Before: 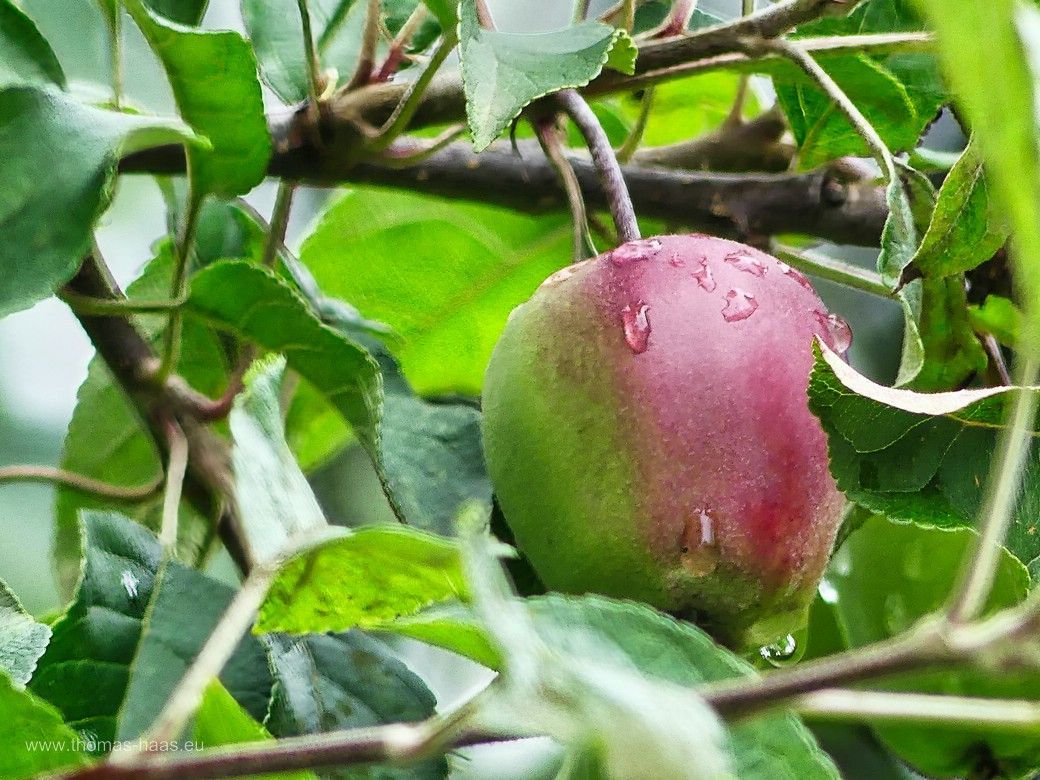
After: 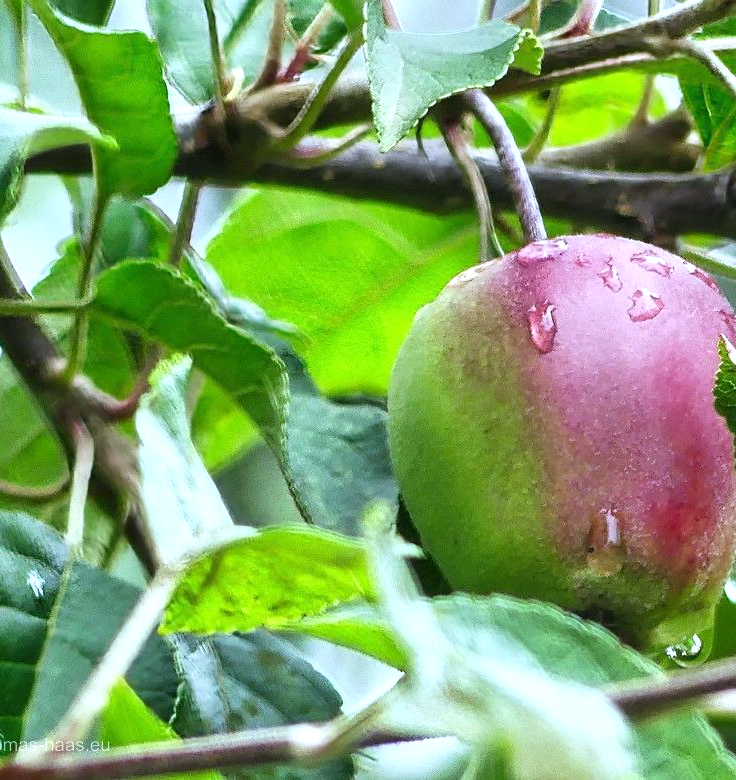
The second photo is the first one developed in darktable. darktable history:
exposure: exposure 0.4 EV, compensate highlight preservation false
white balance: red 0.931, blue 1.11
crop and rotate: left 9.061%, right 20.142%
